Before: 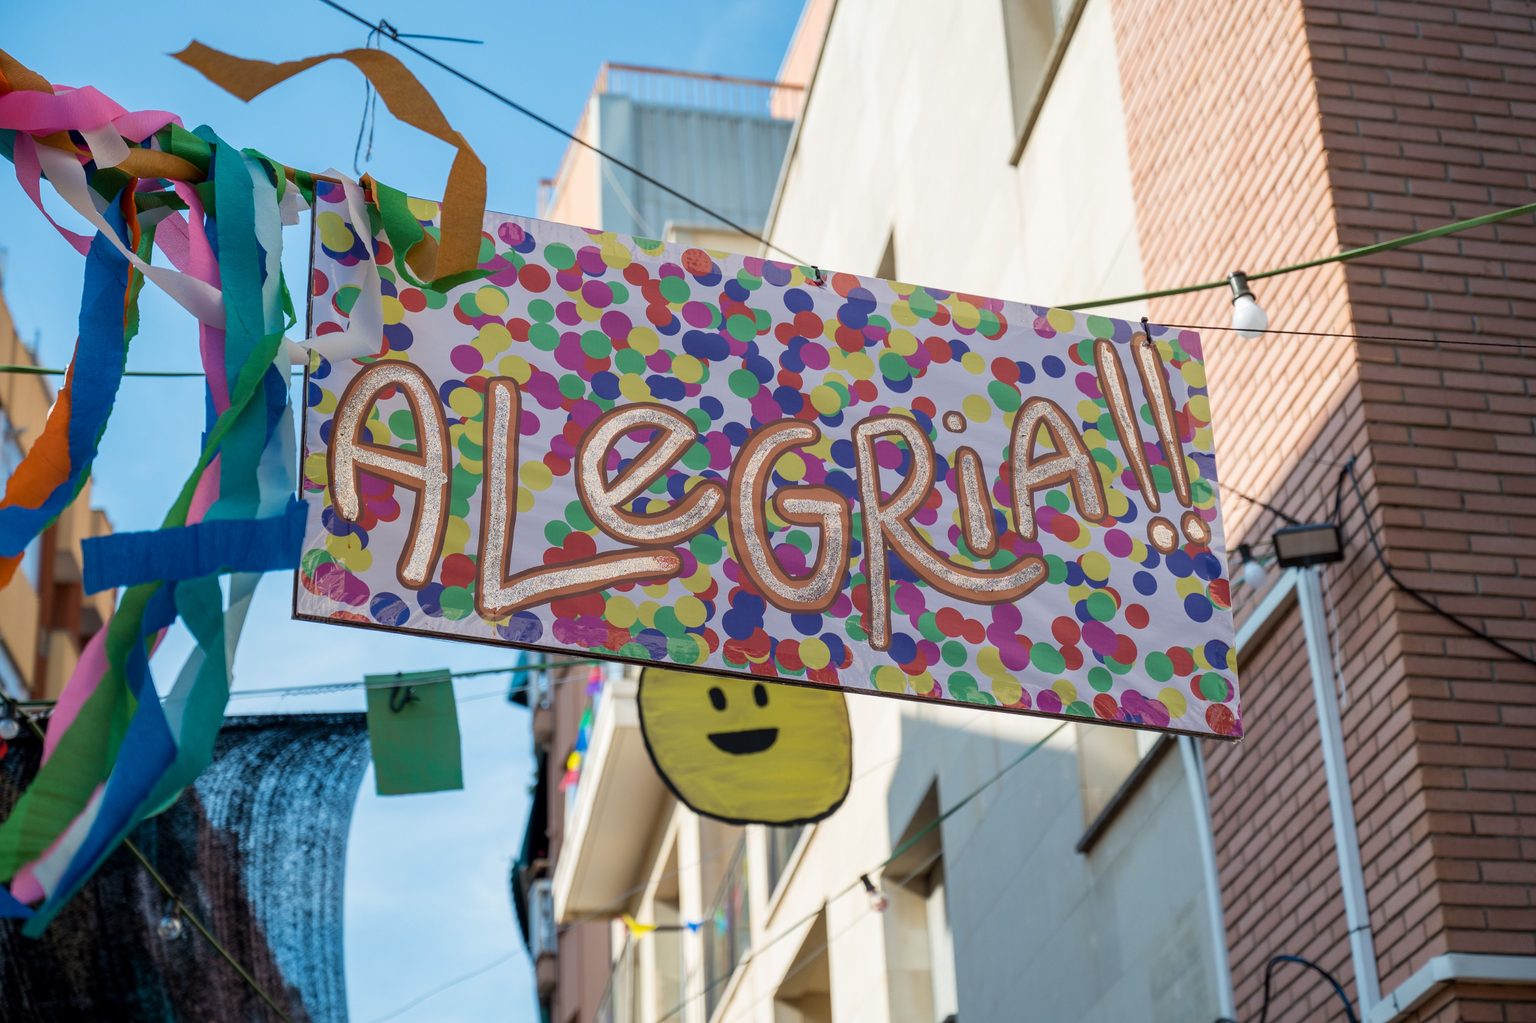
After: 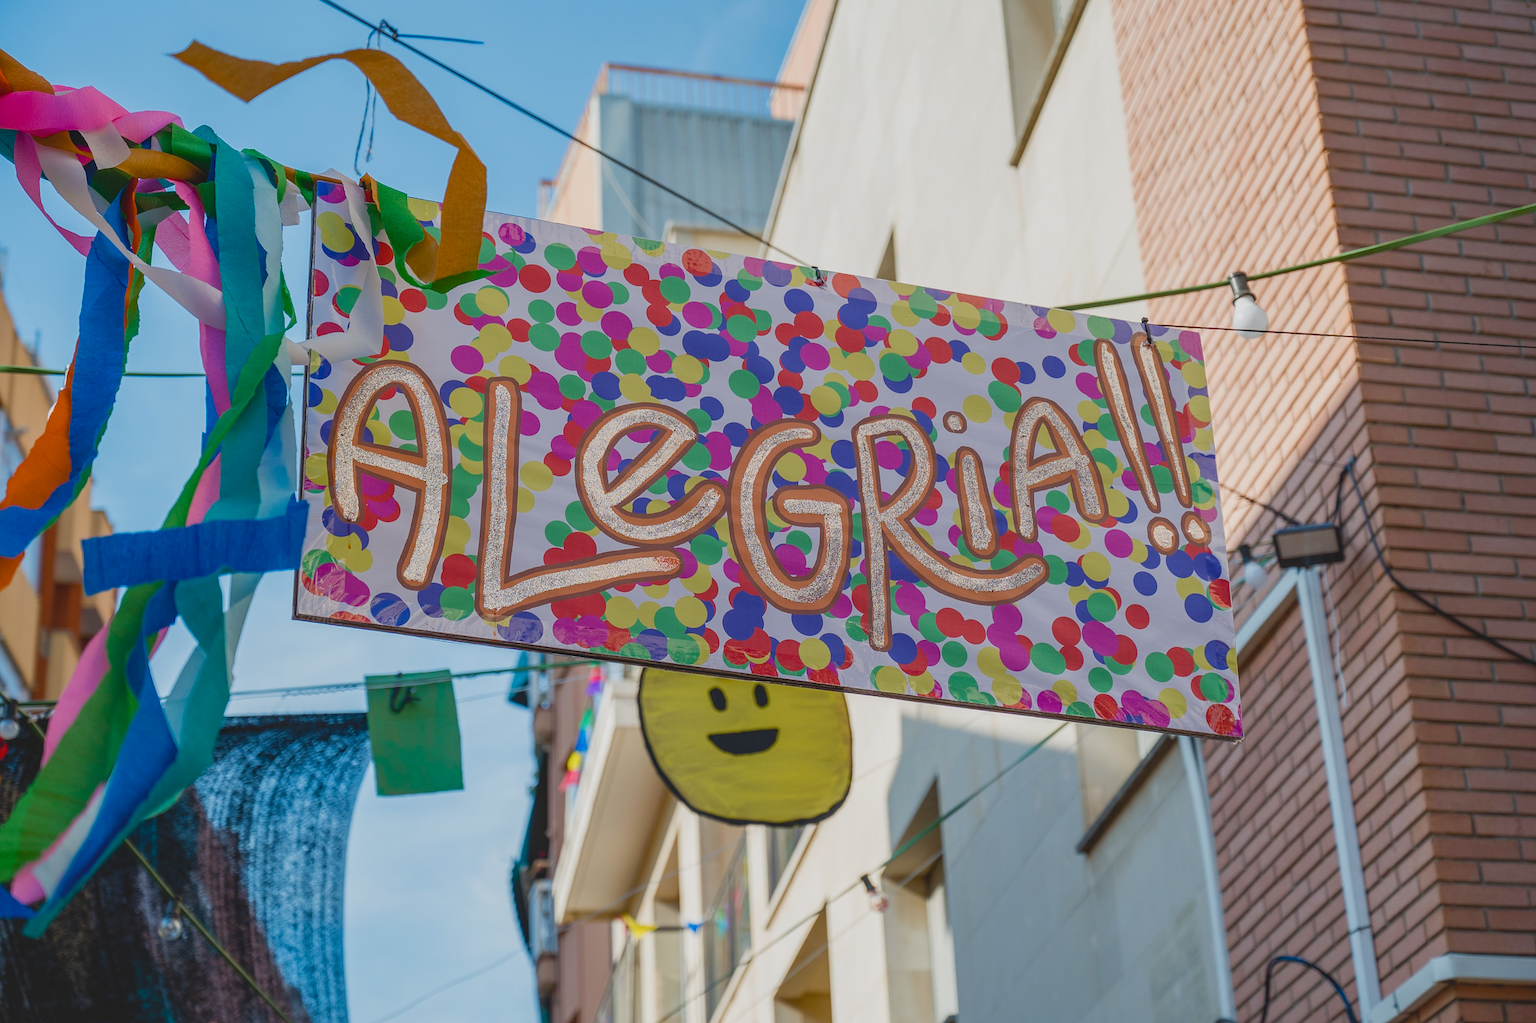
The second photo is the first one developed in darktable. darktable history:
contrast brightness saturation: contrast -0.28
local contrast: on, module defaults
sharpen: on, module defaults
color balance rgb: perceptual saturation grading › global saturation 20%, perceptual saturation grading › highlights -25%, perceptual saturation grading › shadows 50%, global vibrance -25%
